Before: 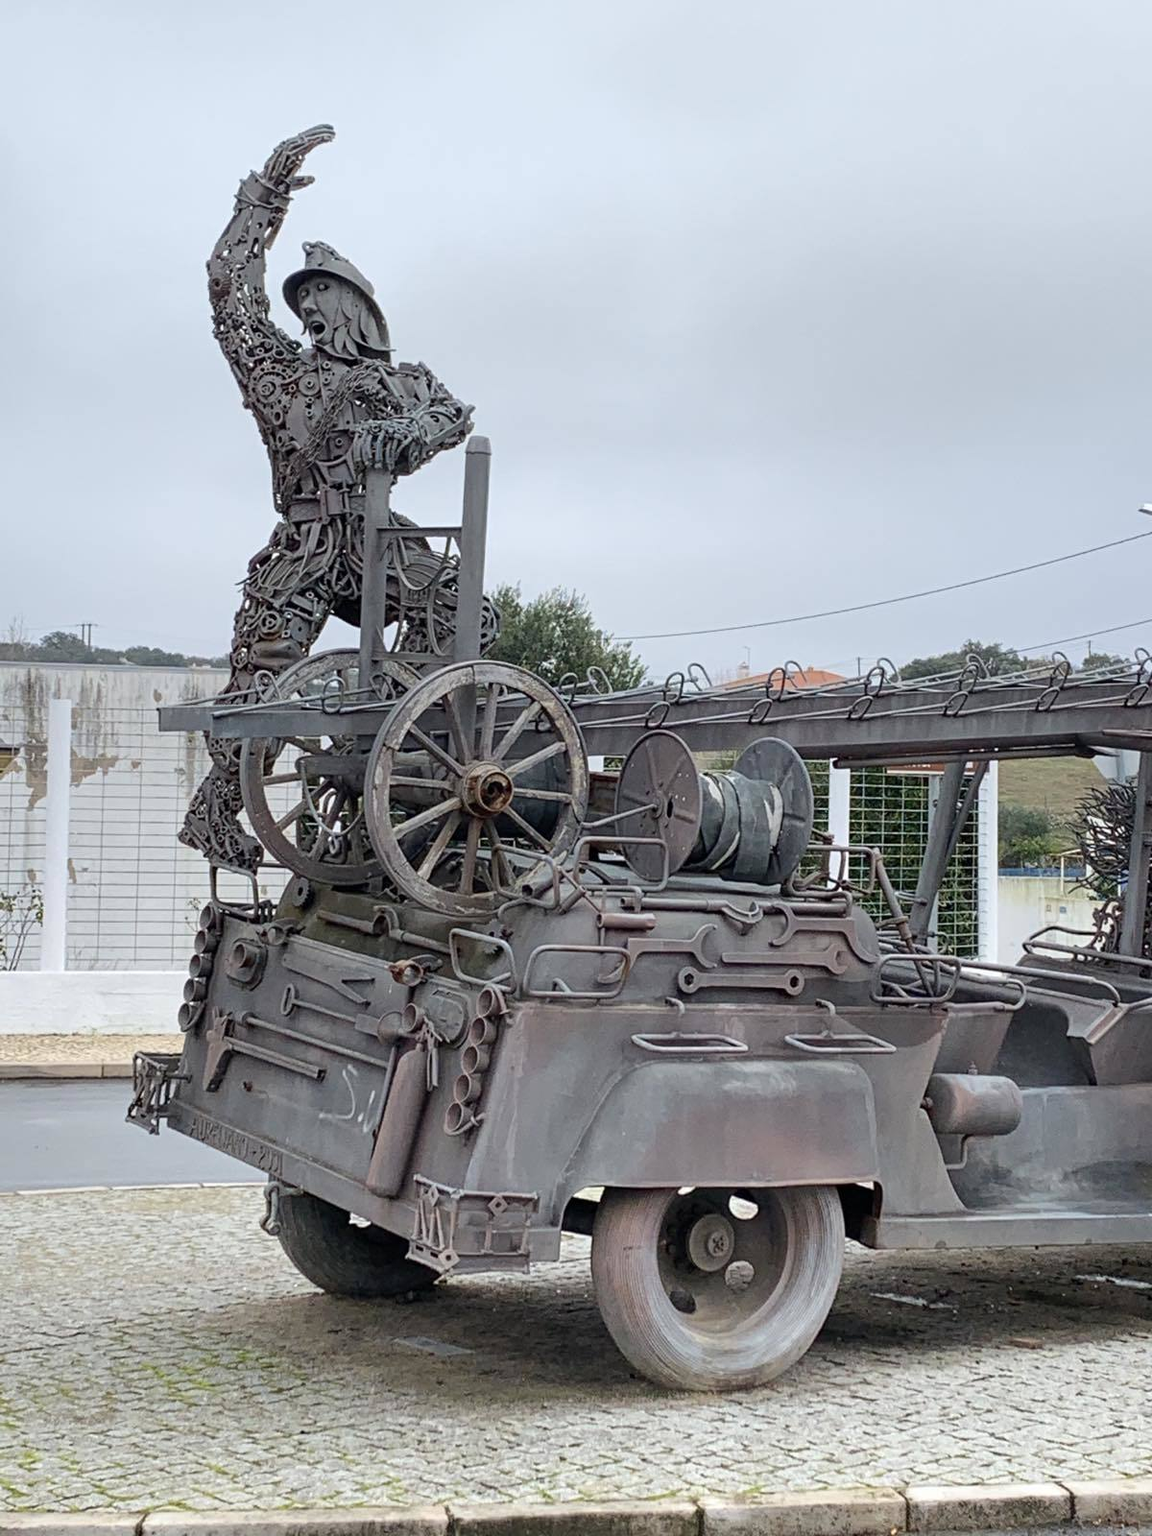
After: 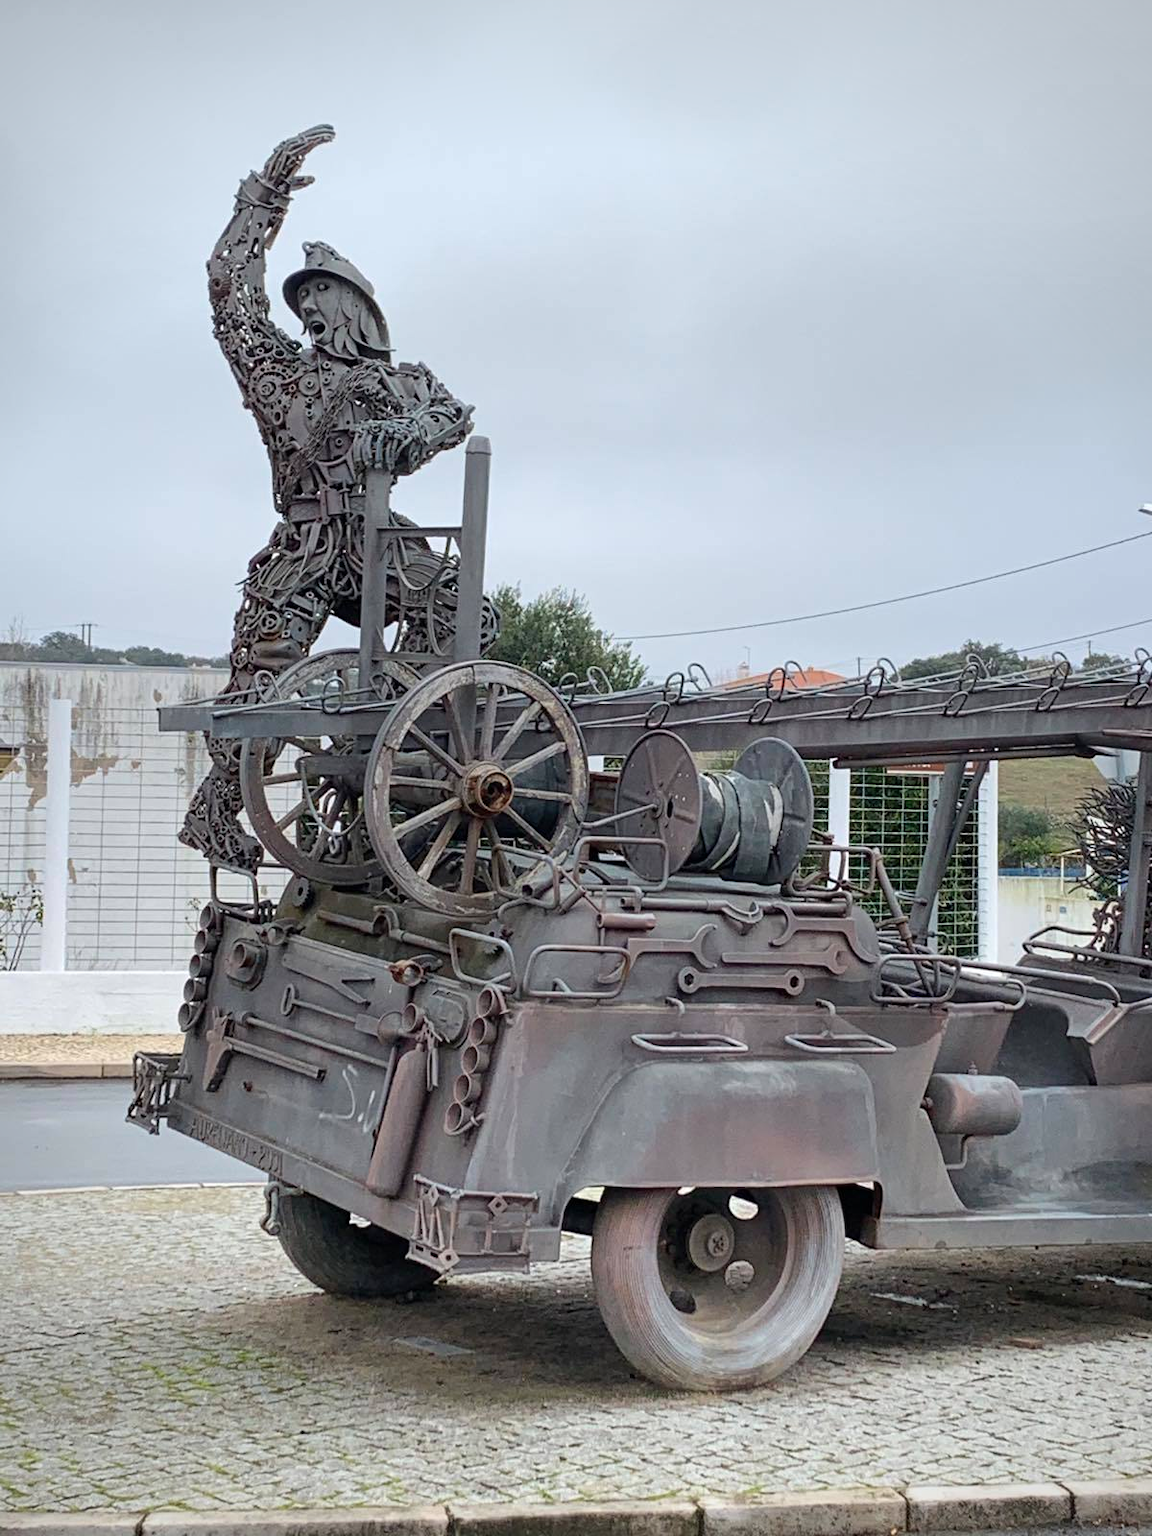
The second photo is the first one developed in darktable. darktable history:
tone equalizer: on, module defaults
vignetting: fall-off radius 61.04%, brightness -0.455, saturation -0.307
